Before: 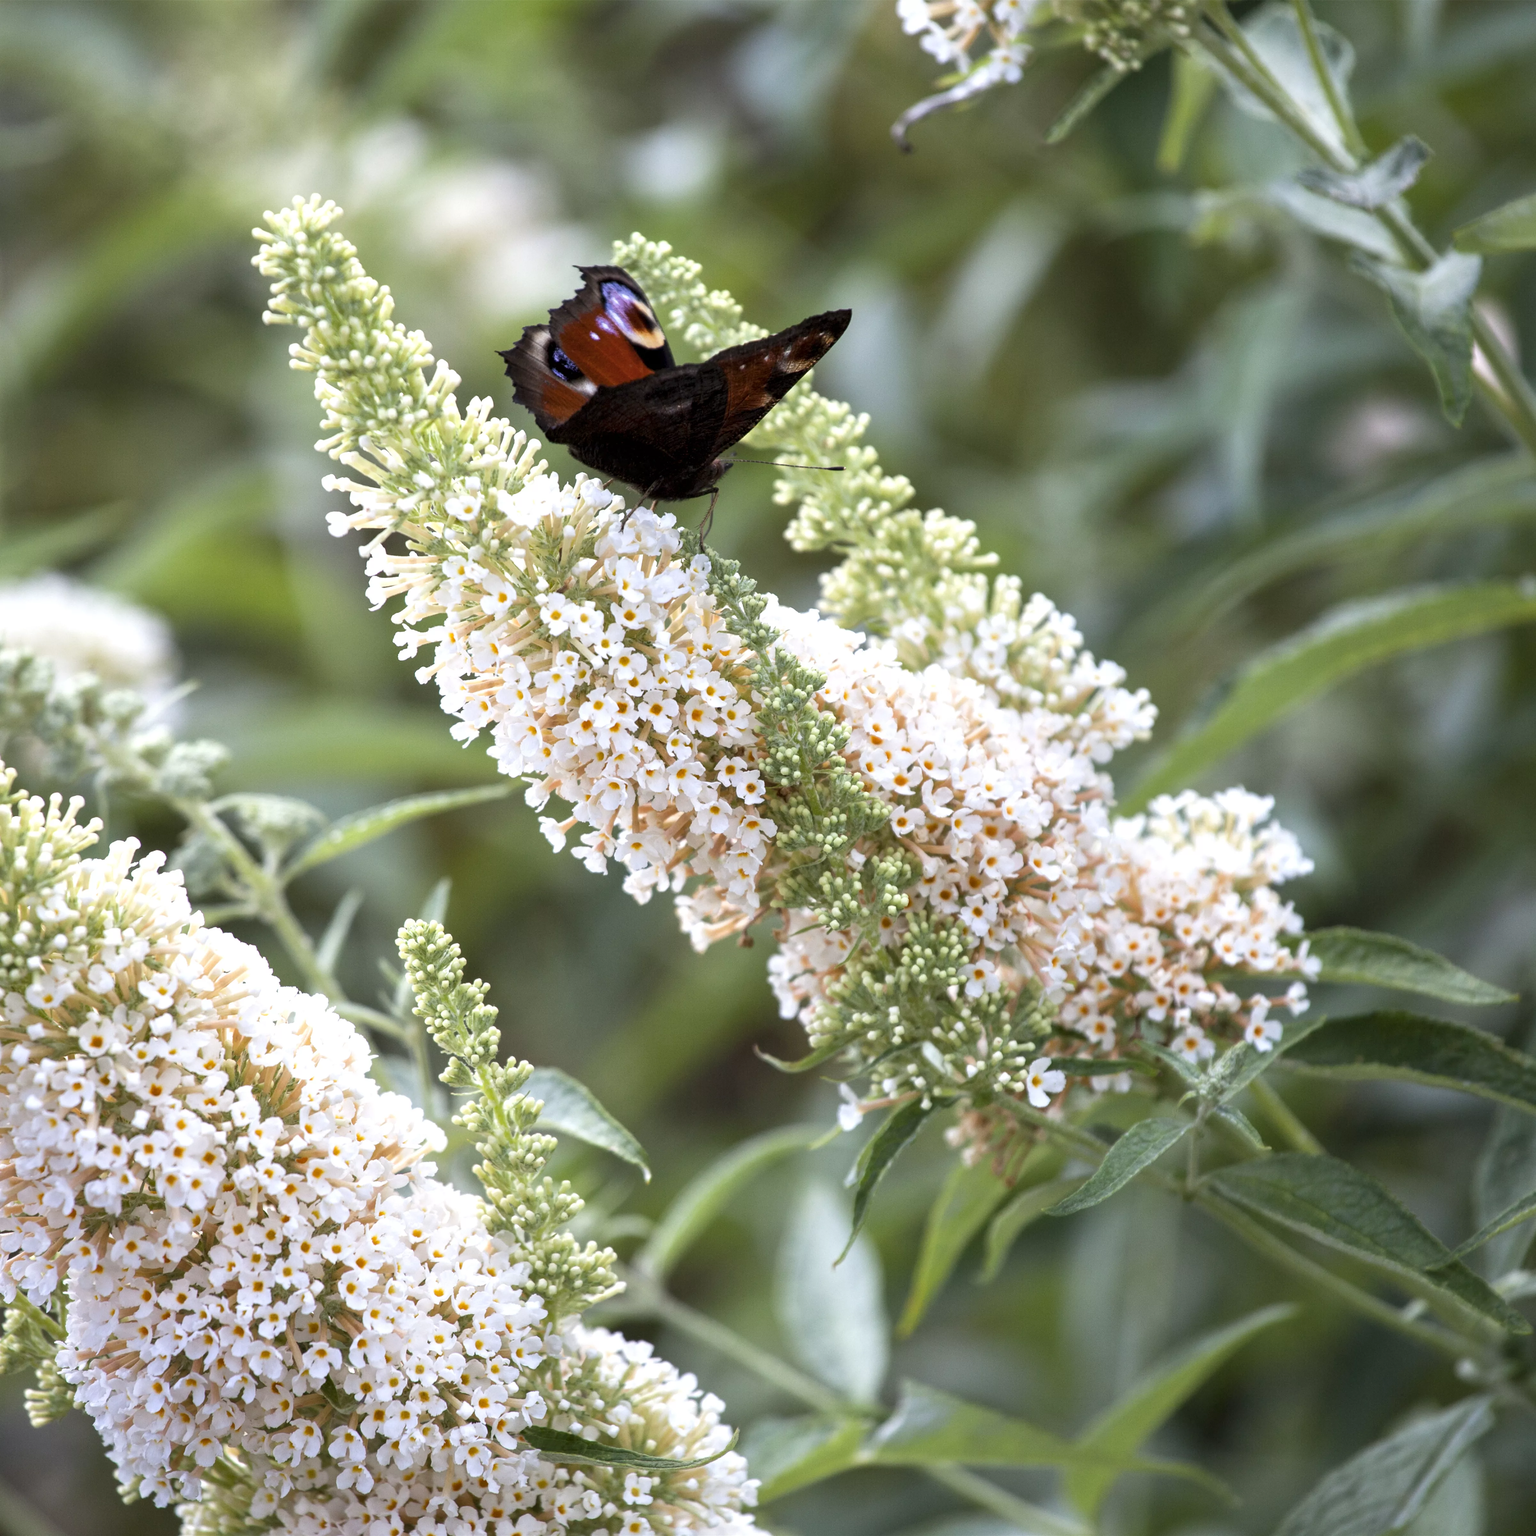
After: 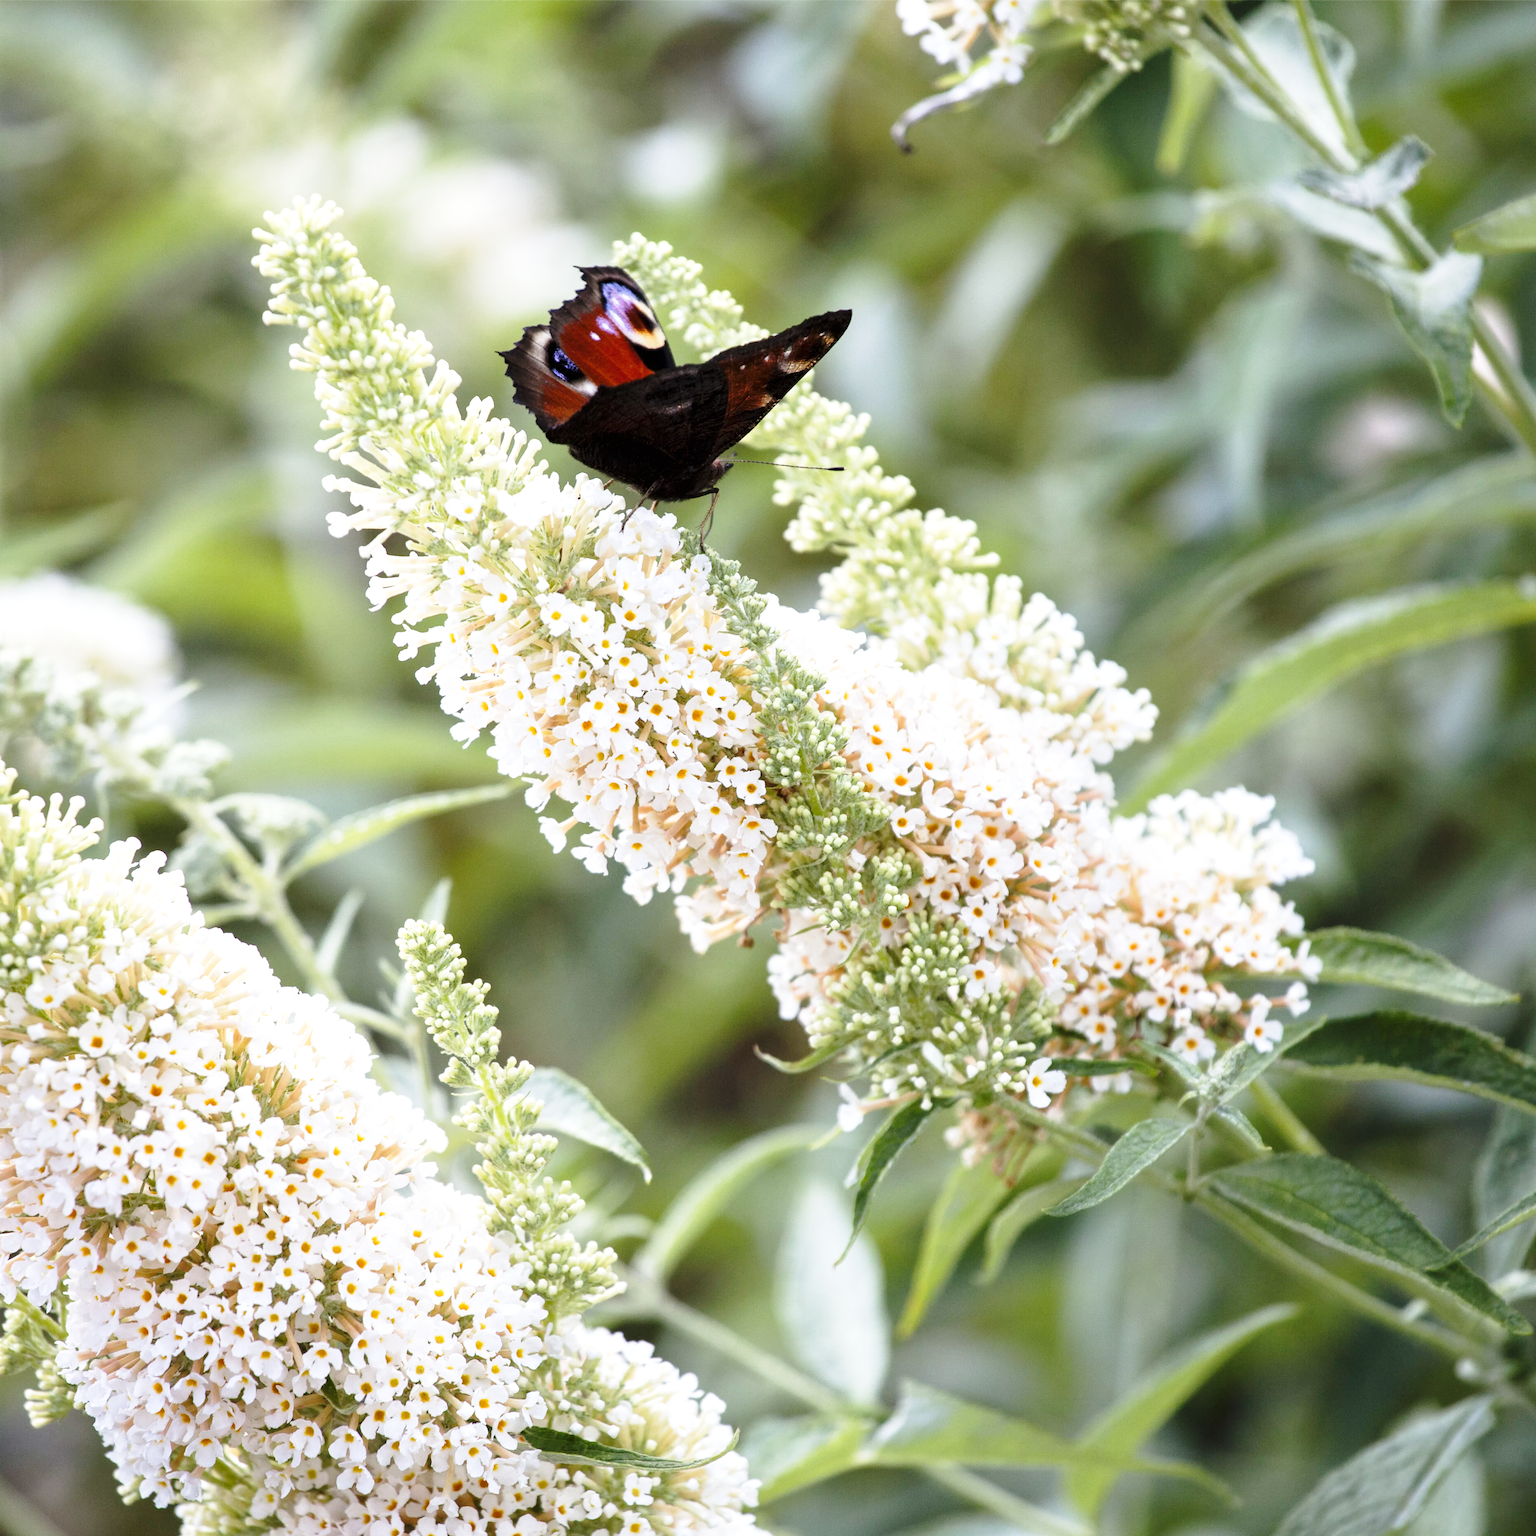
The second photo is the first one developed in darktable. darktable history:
exposure: black level correction 0, compensate exposure bias true, compensate highlight preservation false
base curve: curves: ch0 [(0, 0) (0.028, 0.03) (0.121, 0.232) (0.46, 0.748) (0.859, 0.968) (1, 1)], preserve colors none
